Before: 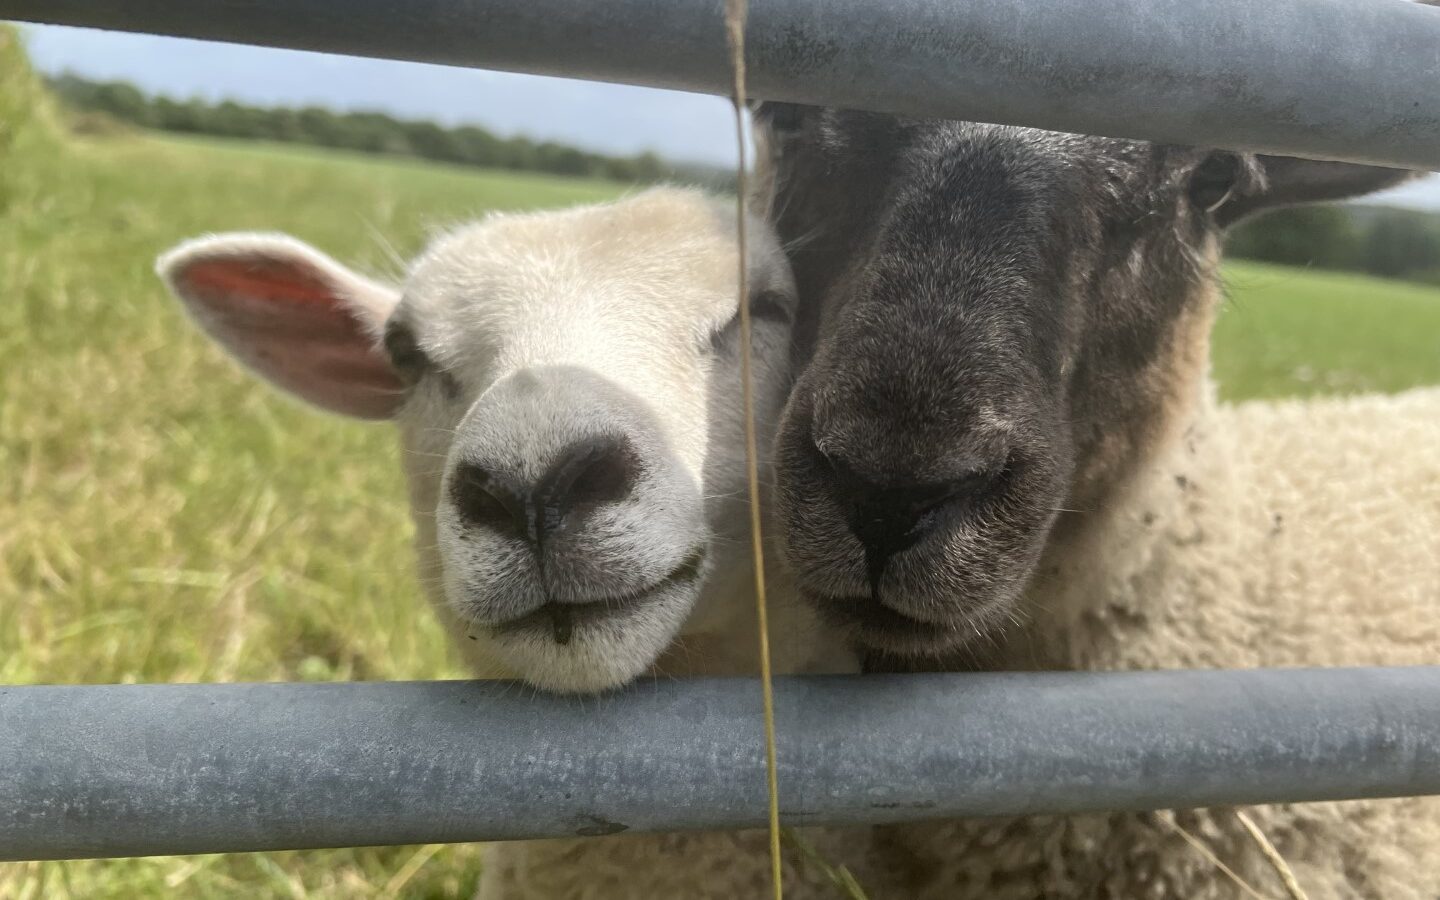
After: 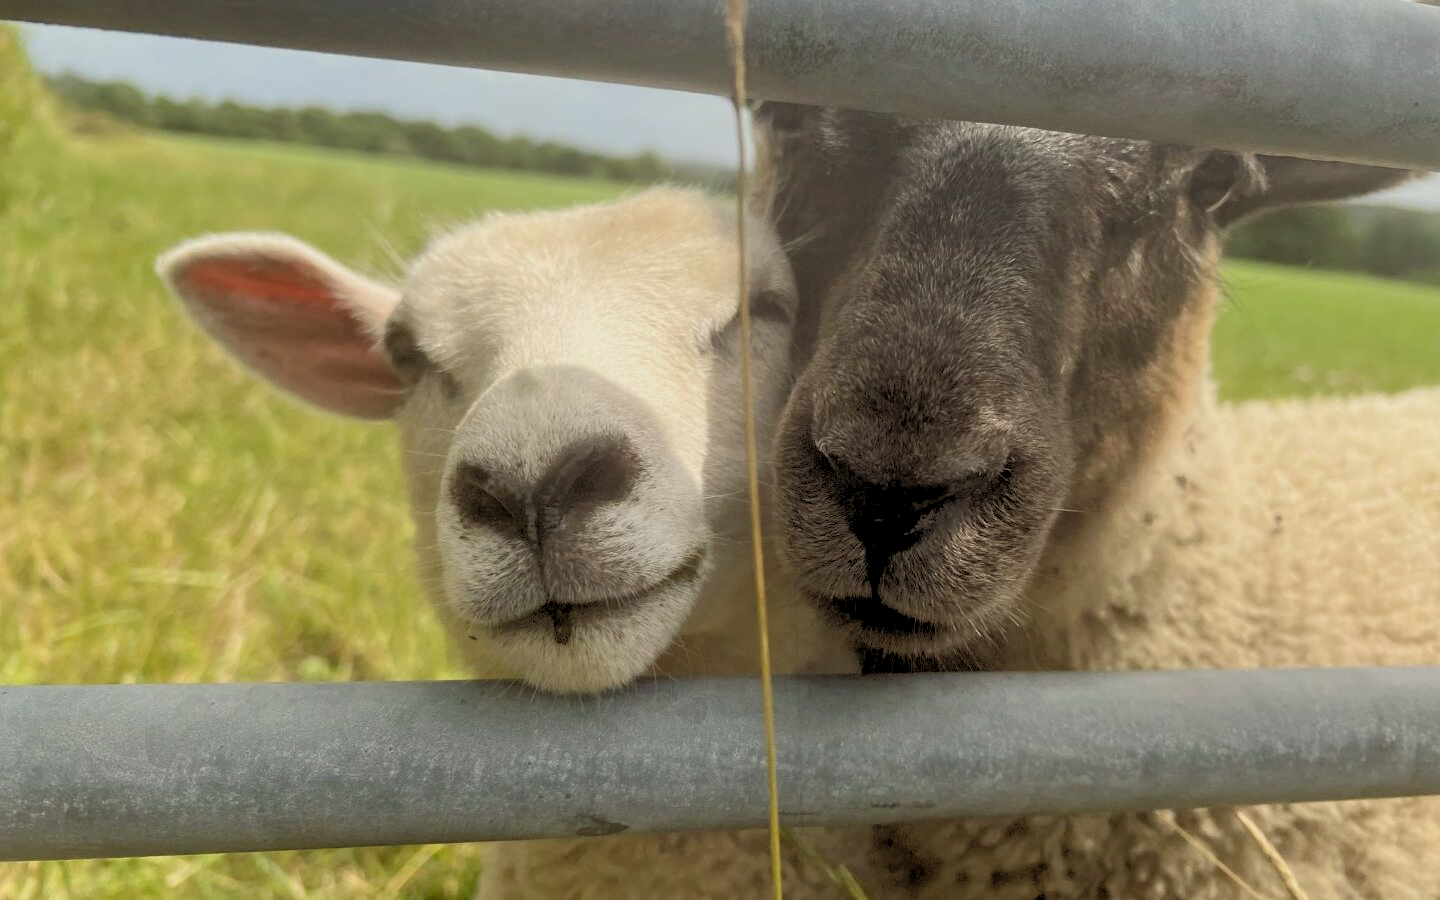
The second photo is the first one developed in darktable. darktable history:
color balance: lift [1.005, 1.002, 0.998, 0.998], gamma [1, 1.021, 1.02, 0.979], gain [0.923, 1.066, 1.056, 0.934]
contrast brightness saturation: saturation -0.05
rgb levels: preserve colors sum RGB, levels [[0.038, 0.433, 0.934], [0, 0.5, 1], [0, 0.5, 1]]
